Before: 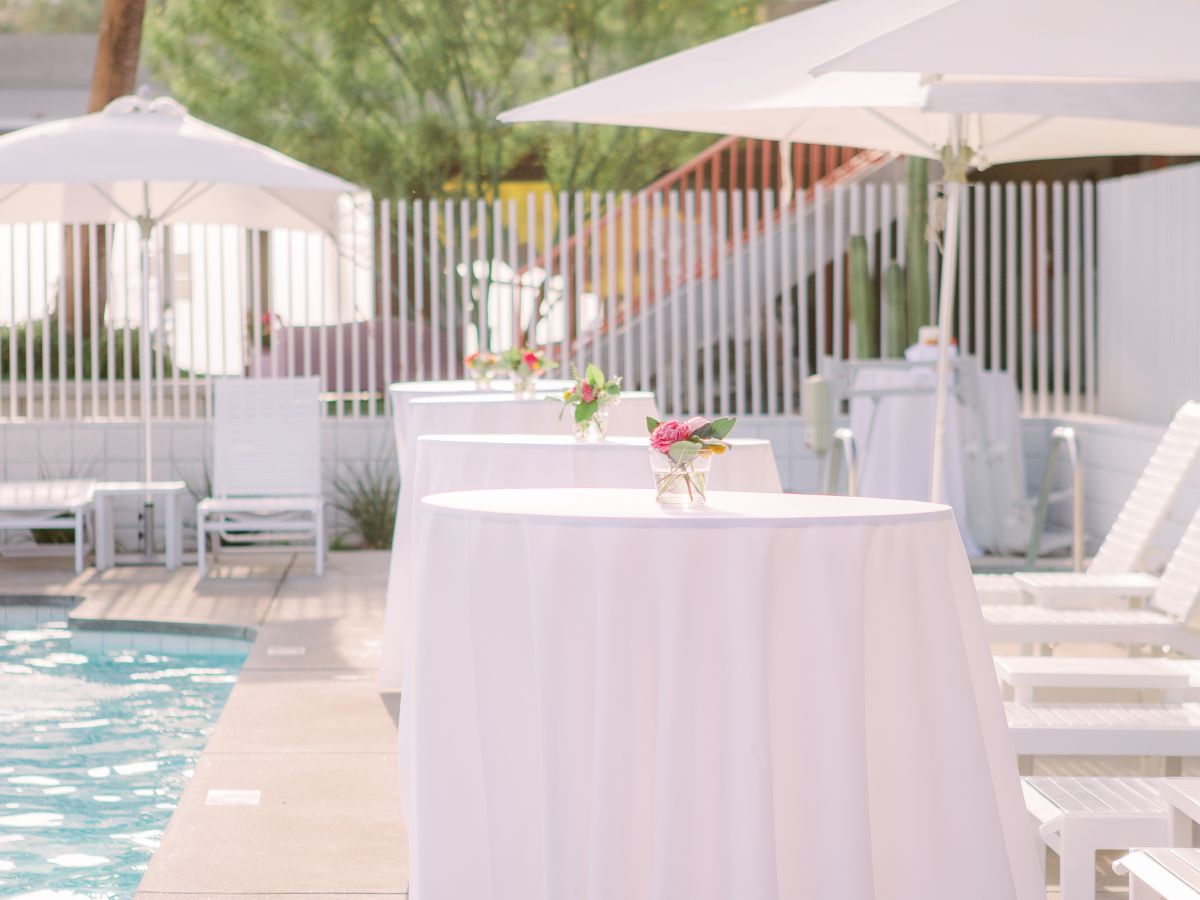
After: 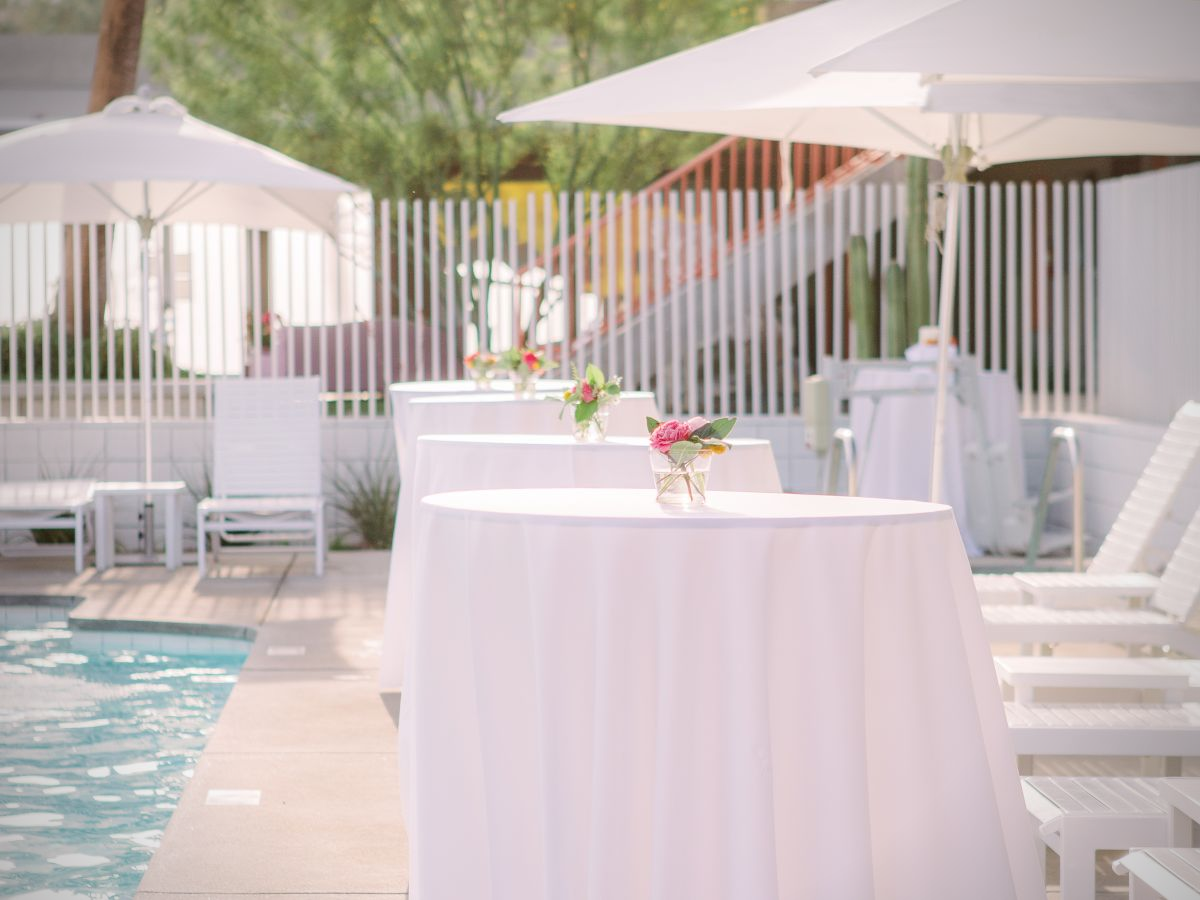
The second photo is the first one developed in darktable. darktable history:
vignetting: brightness -0.578, saturation -0.257
